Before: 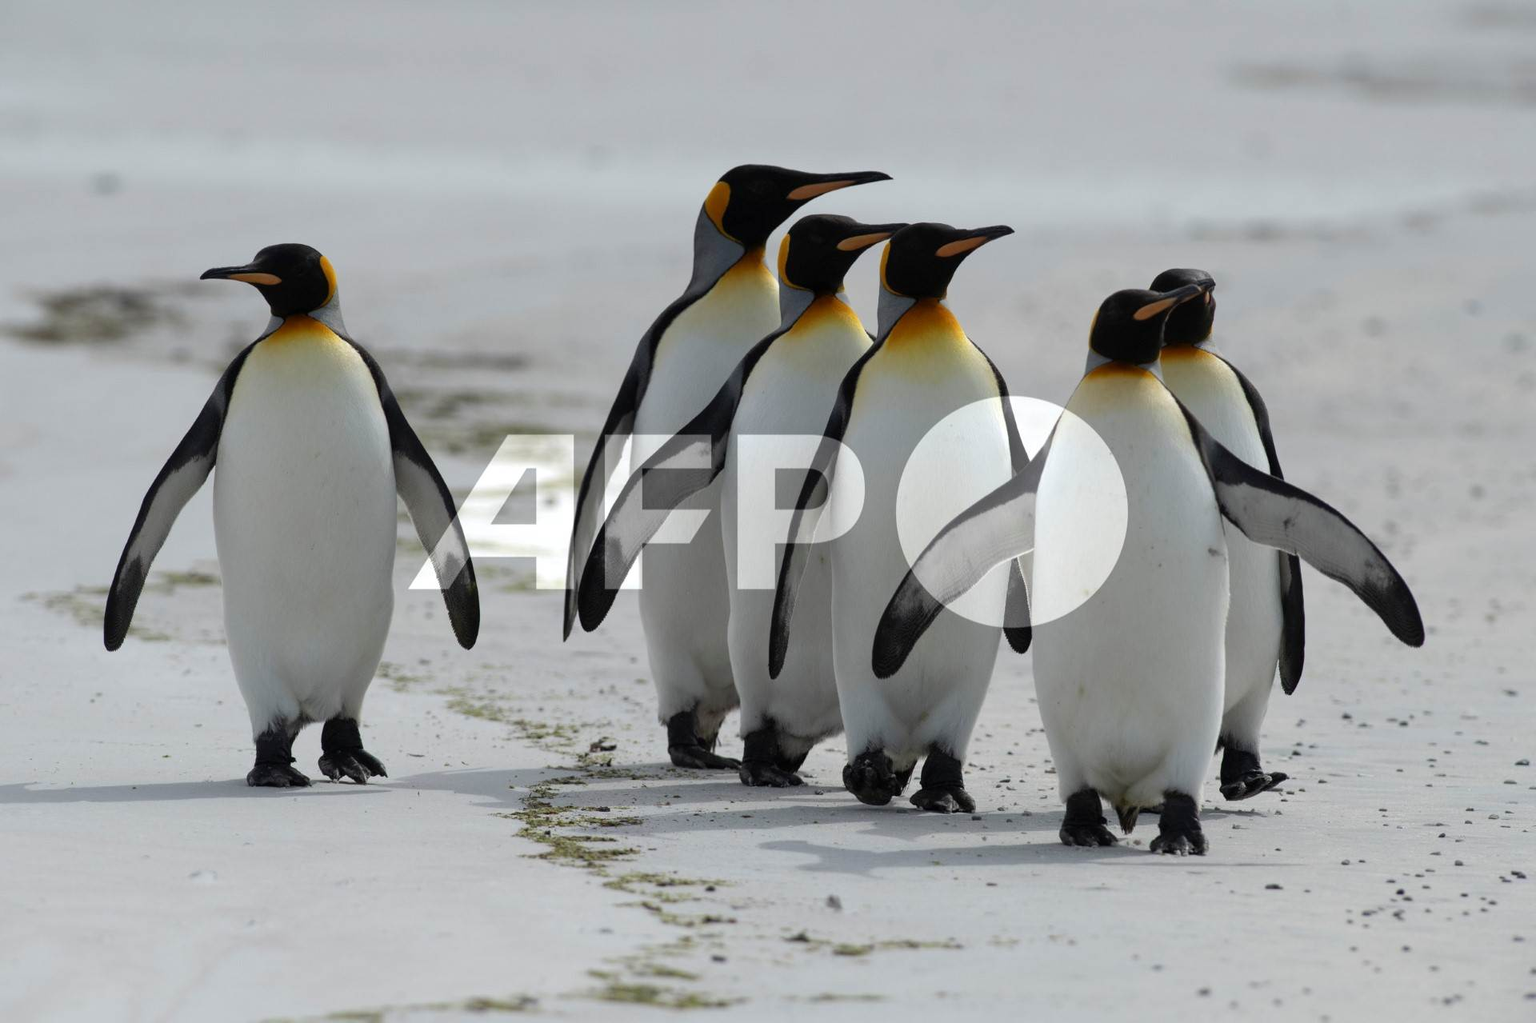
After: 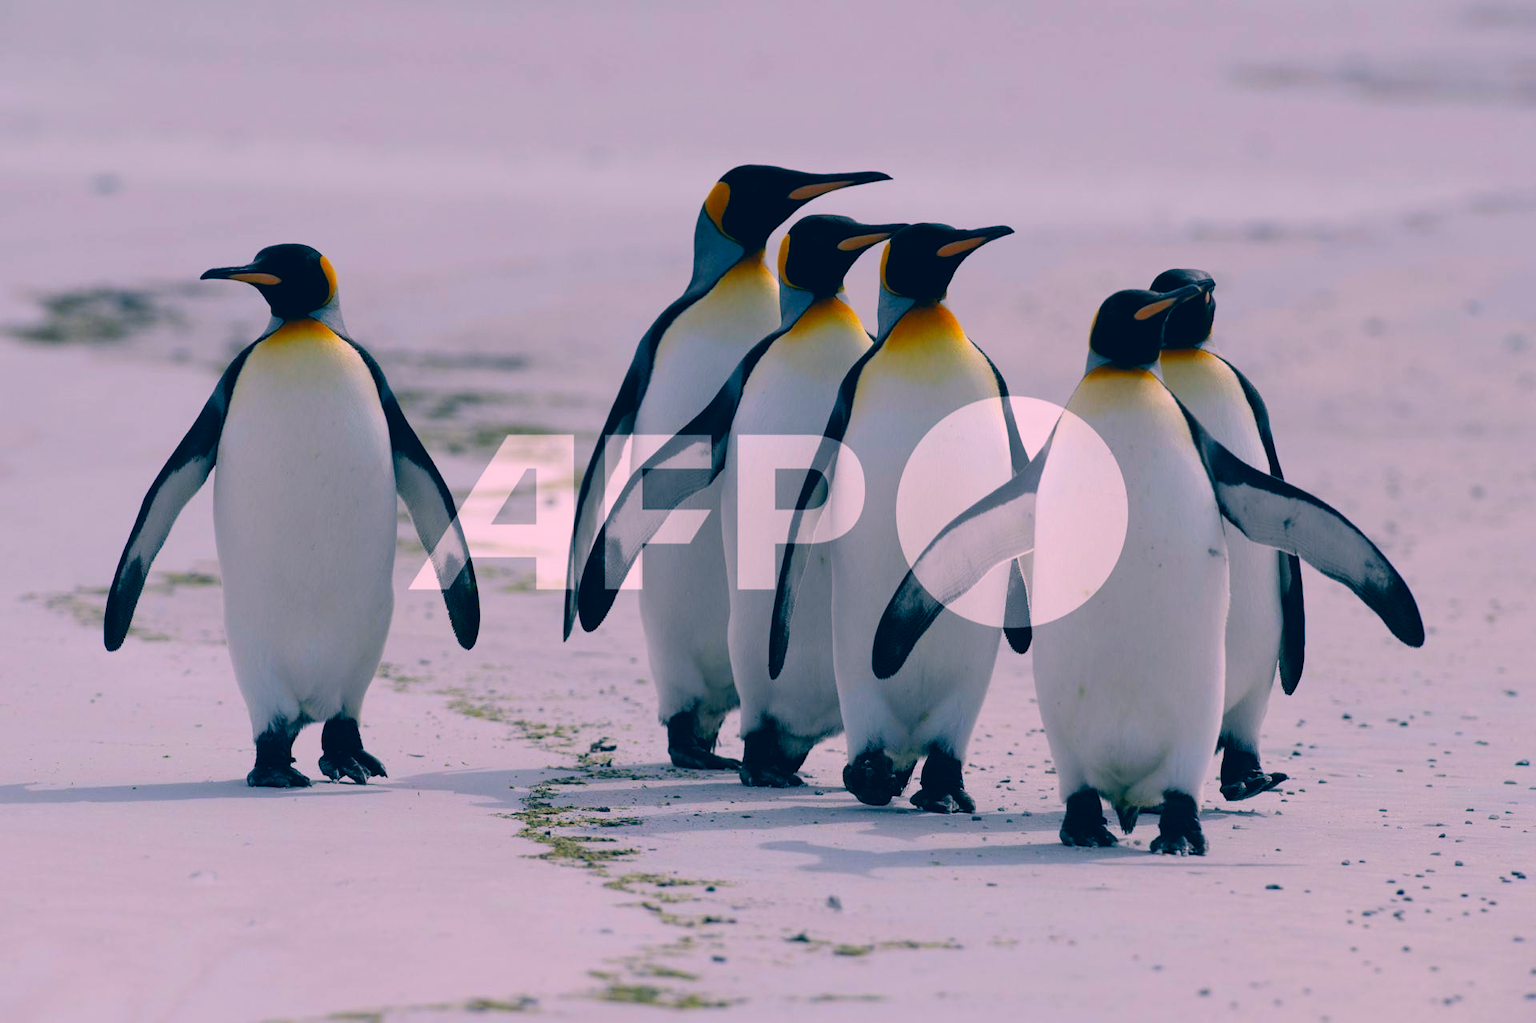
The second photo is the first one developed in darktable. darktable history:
filmic rgb: white relative exposure 3.9 EV, hardness 4.26
color correction: highlights a* 17.03, highlights b* 0.205, shadows a* -15.38, shadows b* -14.56, saturation 1.5
